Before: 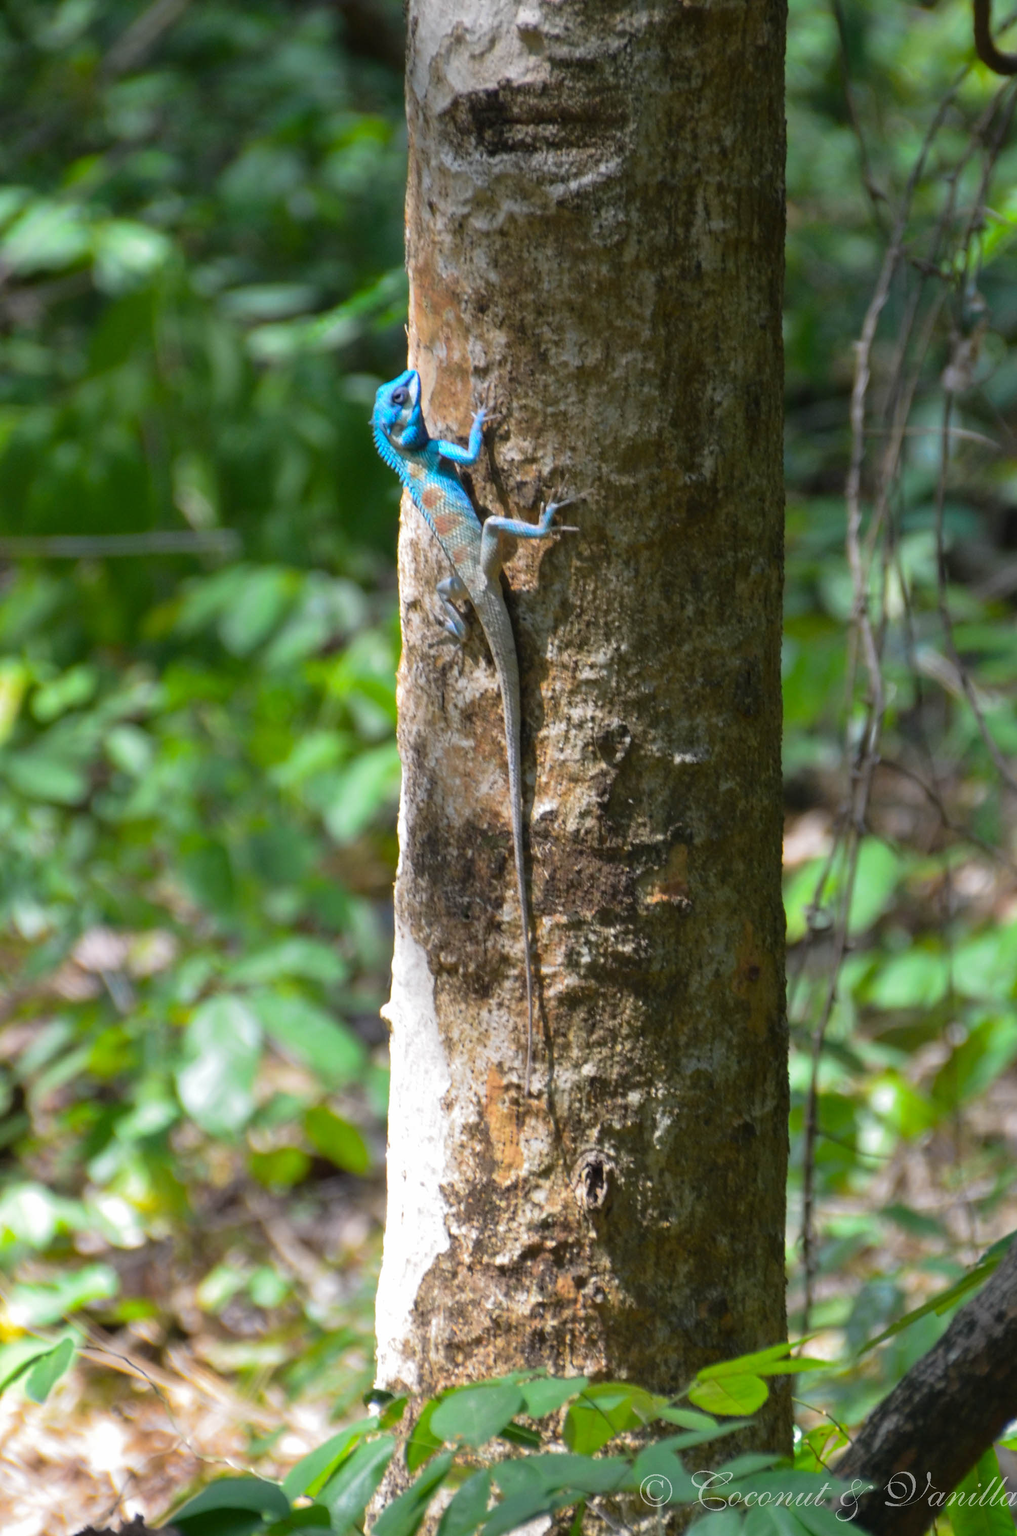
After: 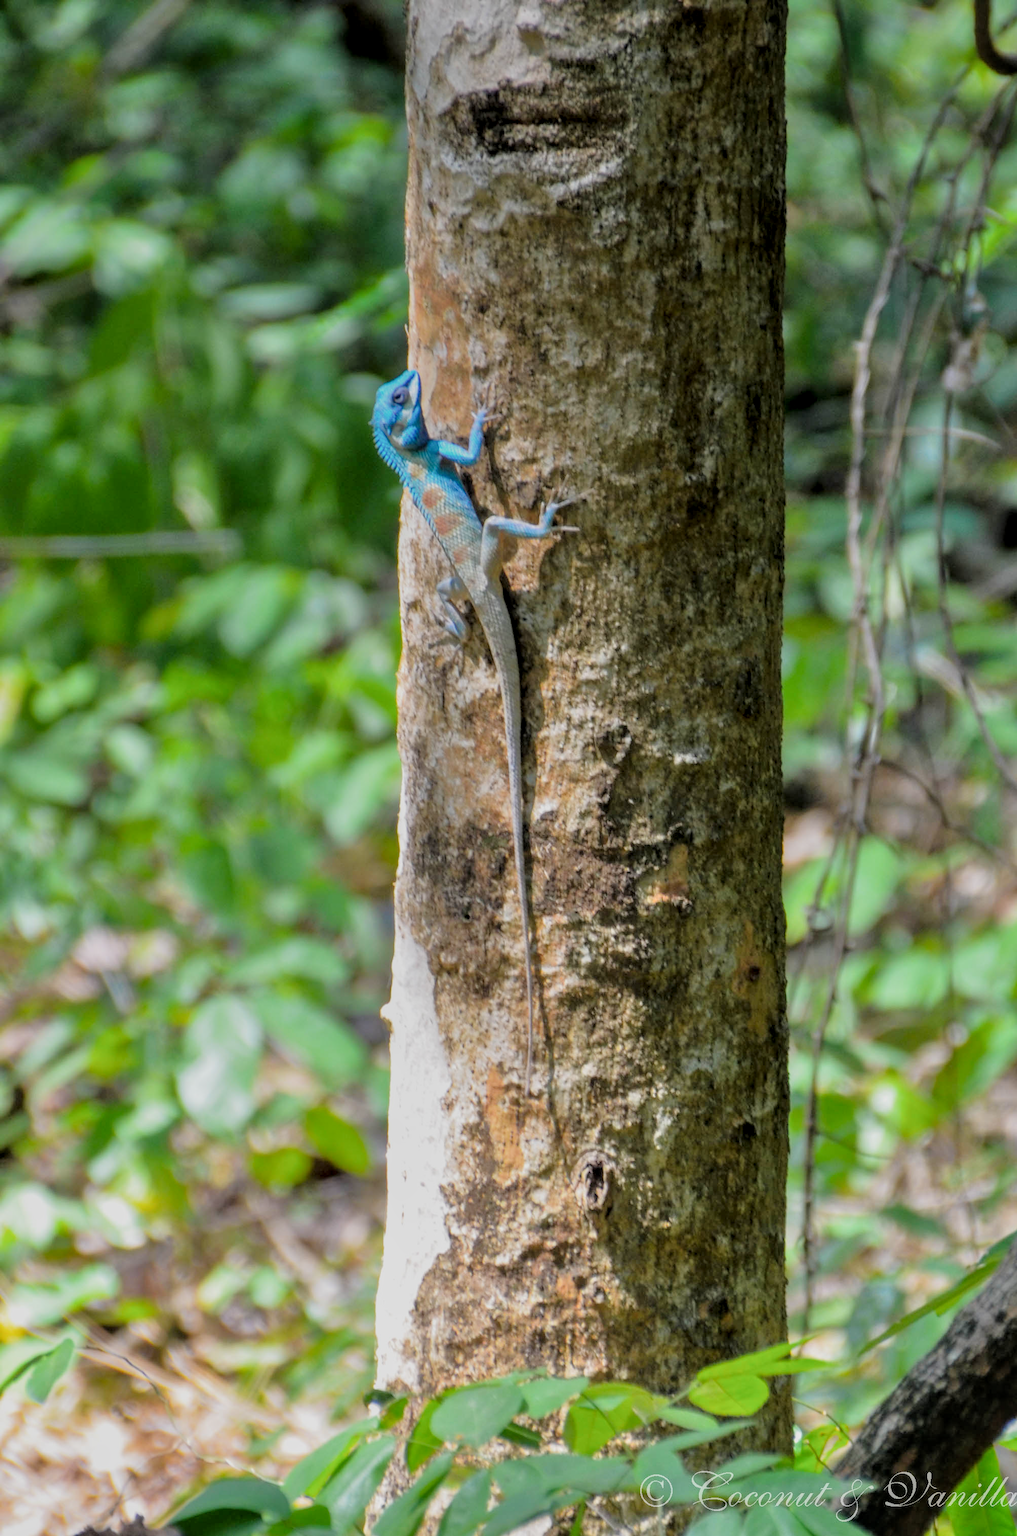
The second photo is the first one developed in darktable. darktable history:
graduated density: on, module defaults
tone equalizer: -7 EV 0.15 EV, -6 EV 0.6 EV, -5 EV 1.15 EV, -4 EV 1.33 EV, -3 EV 1.15 EV, -2 EV 0.6 EV, -1 EV 0.15 EV, mask exposure compensation -0.5 EV
filmic rgb: black relative exposure -7.65 EV, white relative exposure 4.56 EV, hardness 3.61
local contrast: on, module defaults
